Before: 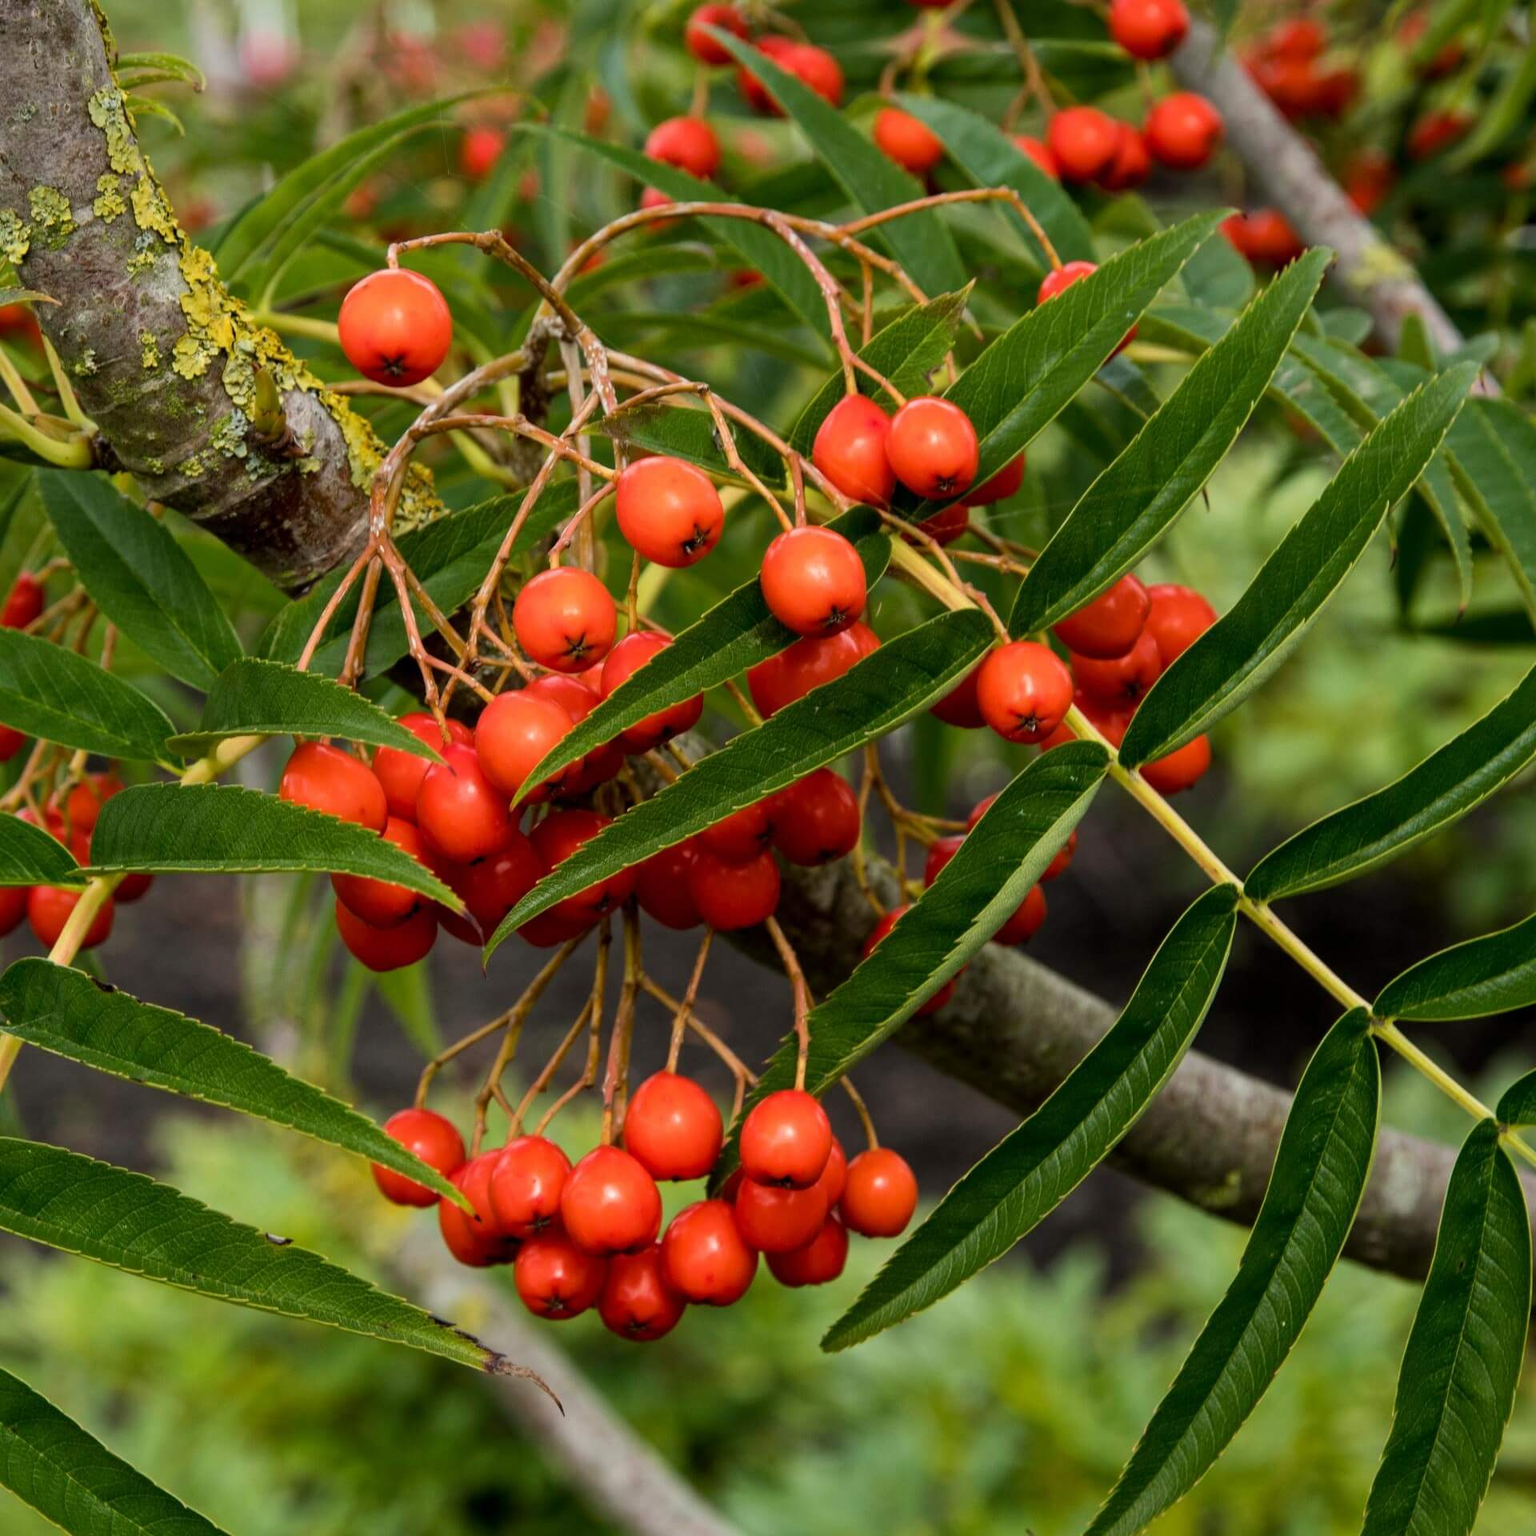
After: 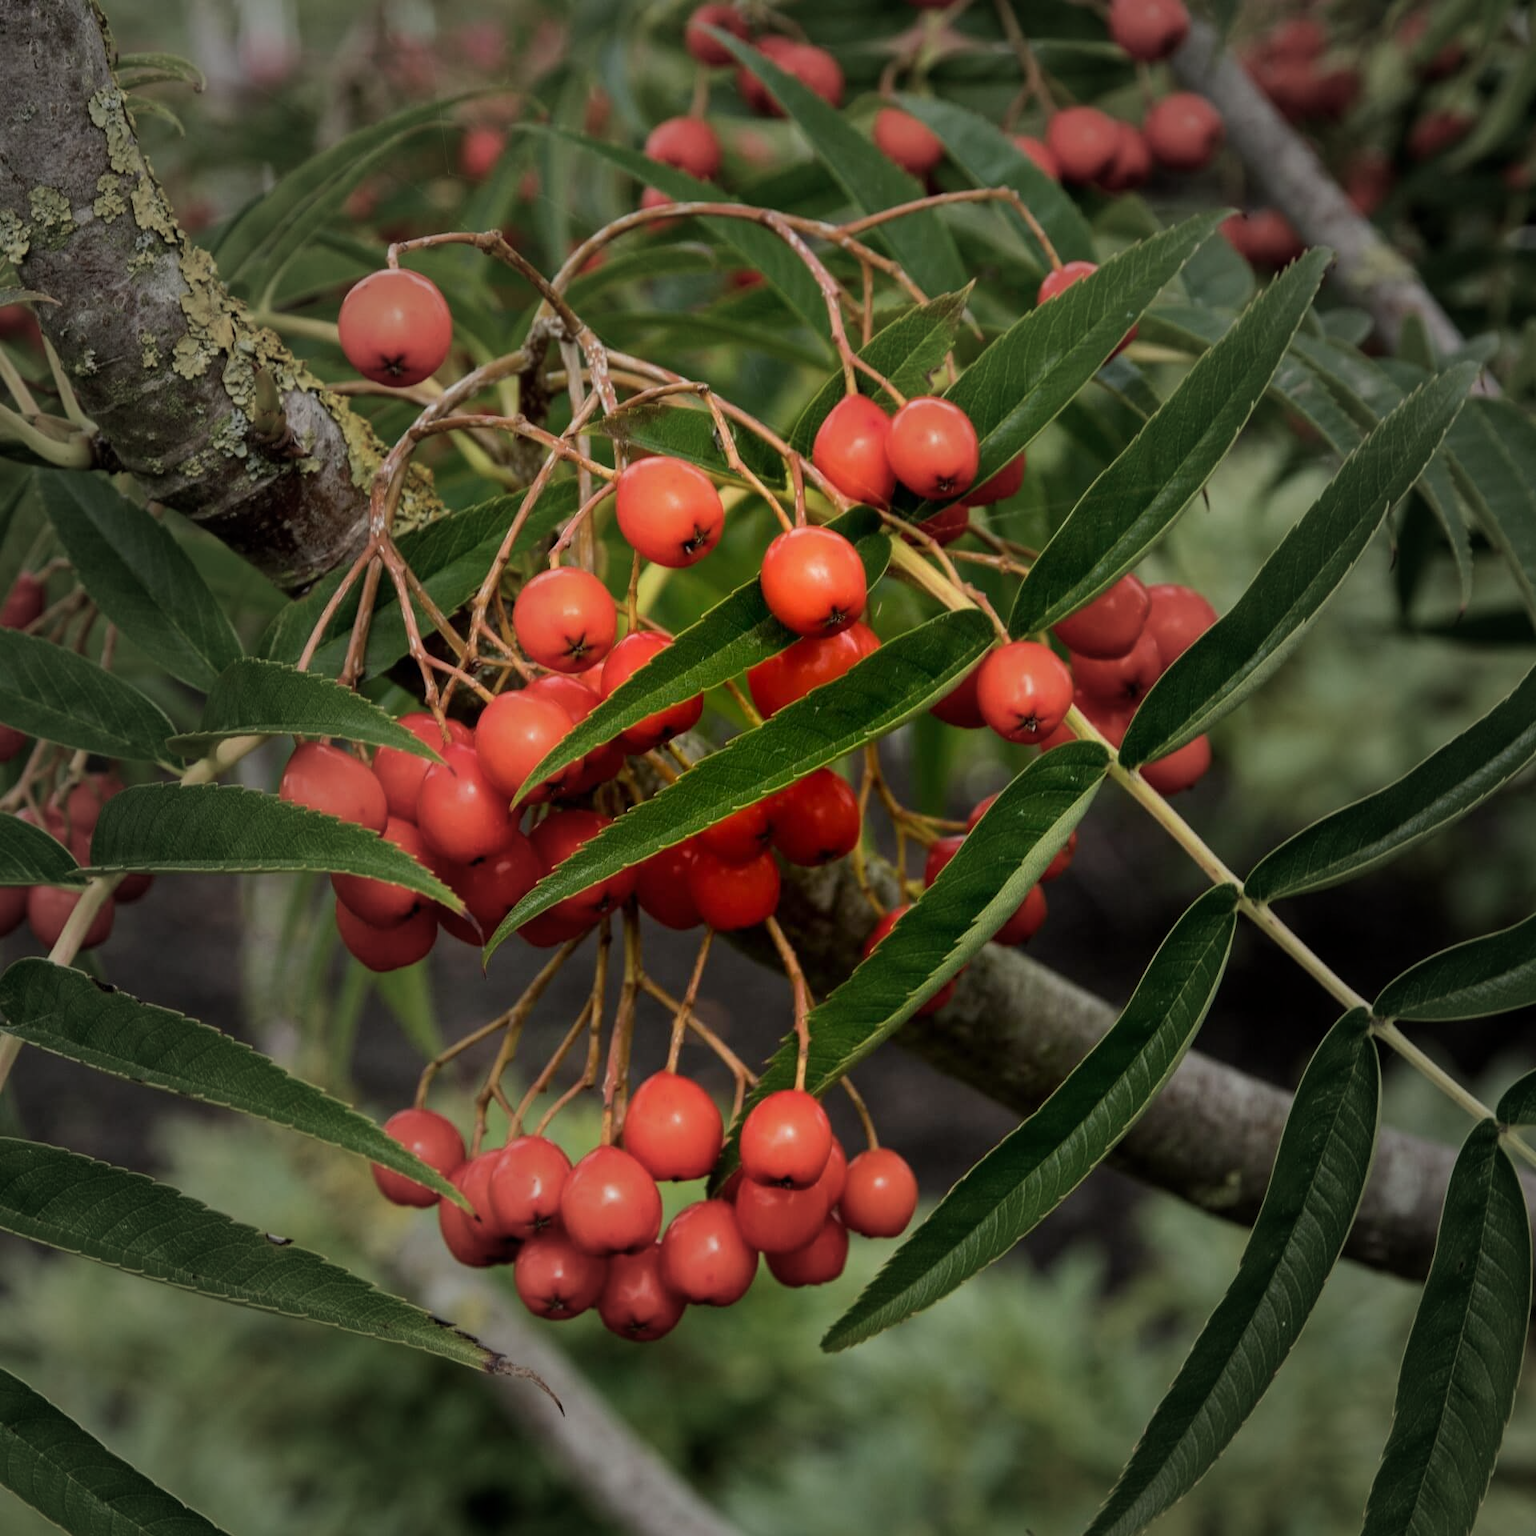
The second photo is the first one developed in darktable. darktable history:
vignetting: fall-off start 15.99%, fall-off radius 100.75%, width/height ratio 0.719
